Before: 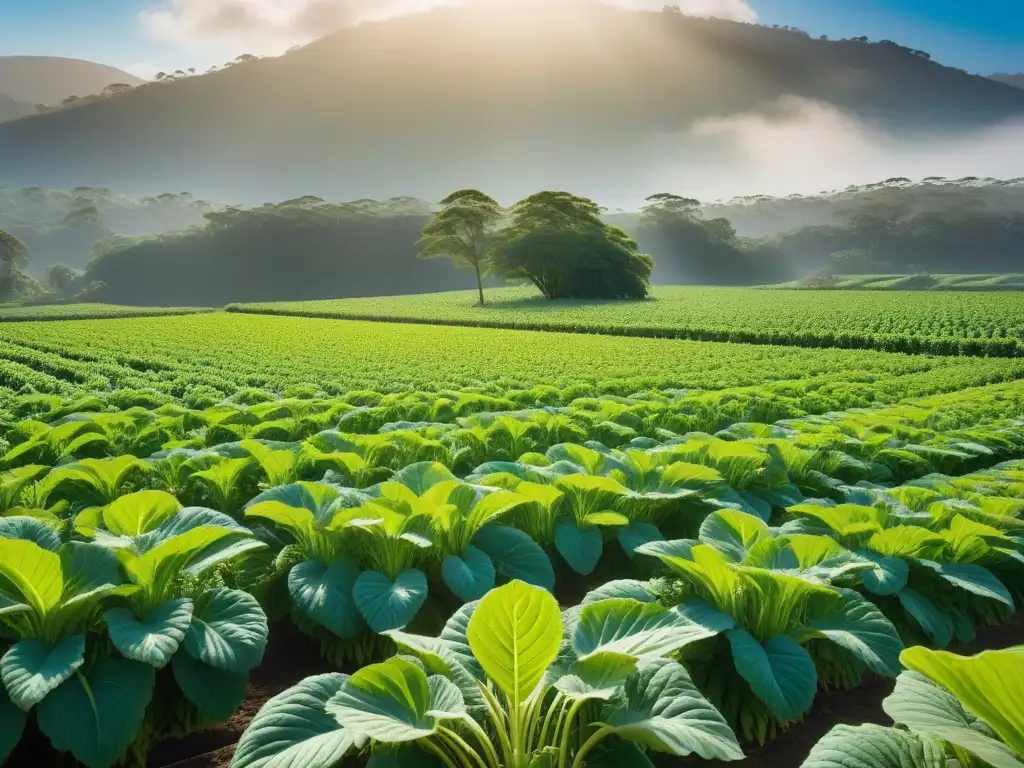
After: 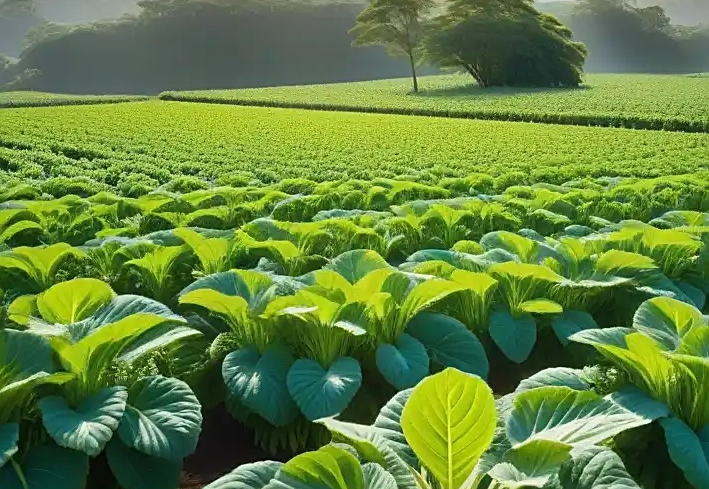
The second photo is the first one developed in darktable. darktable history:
sharpen: on, module defaults
crop: left 6.488%, top 27.668%, right 24.183%, bottom 8.656%
